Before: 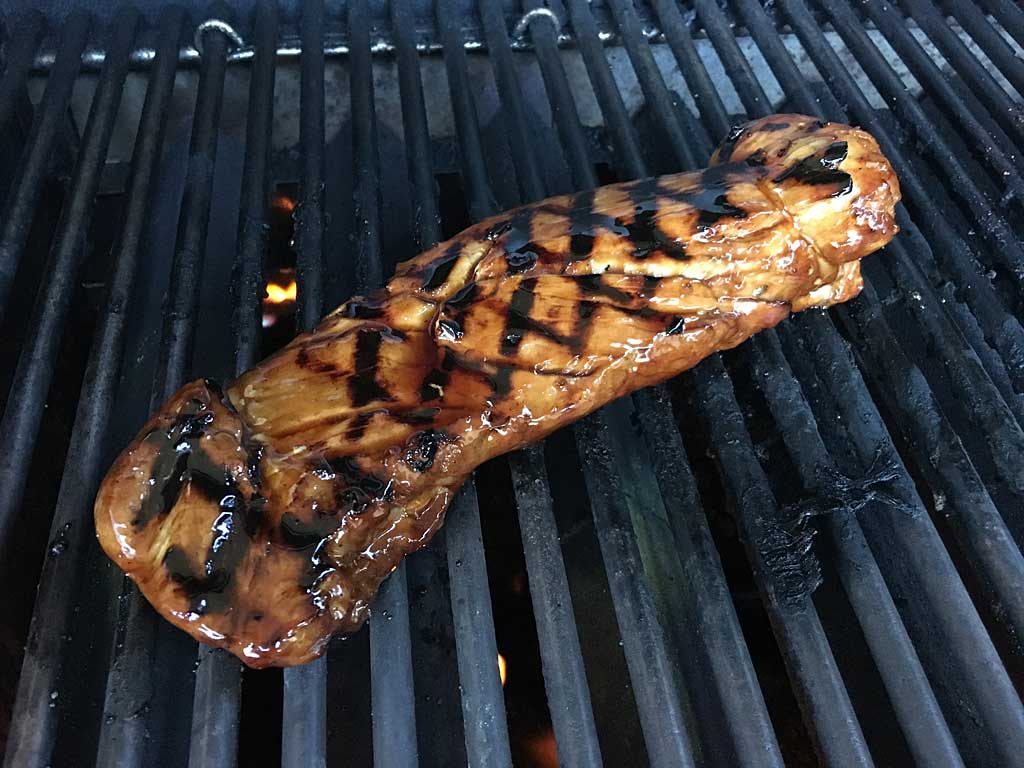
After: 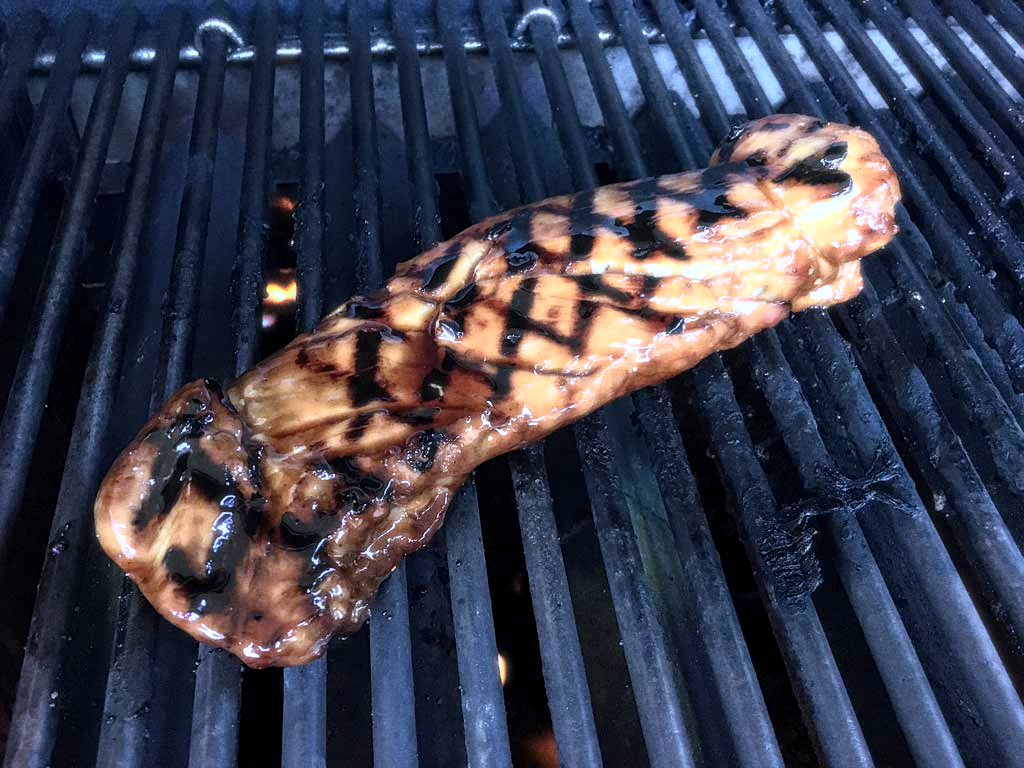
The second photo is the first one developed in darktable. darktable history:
grain: coarseness 0.47 ISO
color calibration: illuminant as shot in camera, x 0.379, y 0.396, temperature 4138.76 K
bloom: size 0%, threshold 54.82%, strength 8.31%
local contrast: on, module defaults
tone equalizer: on, module defaults
